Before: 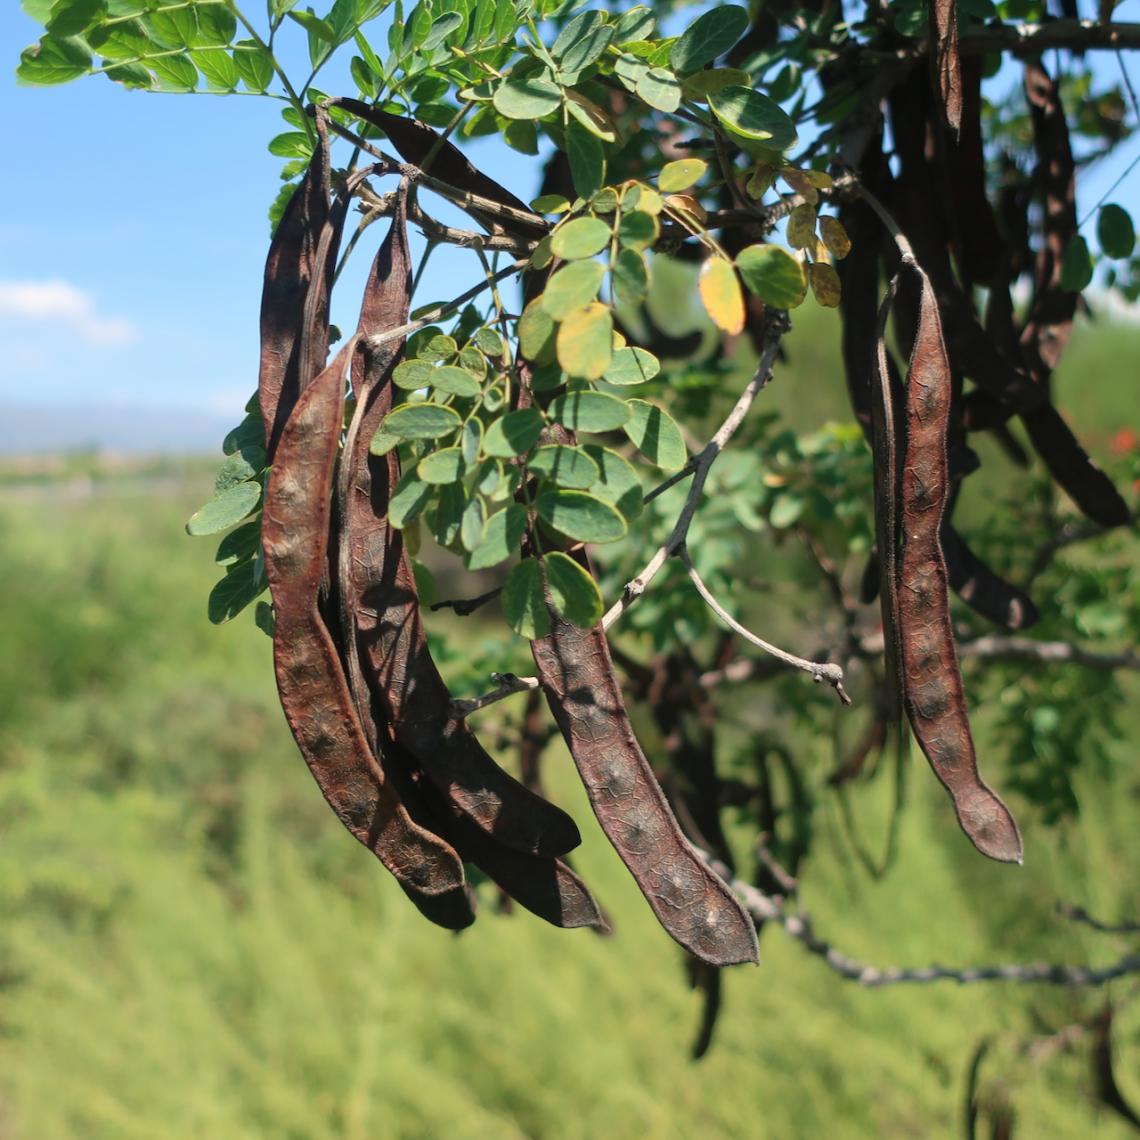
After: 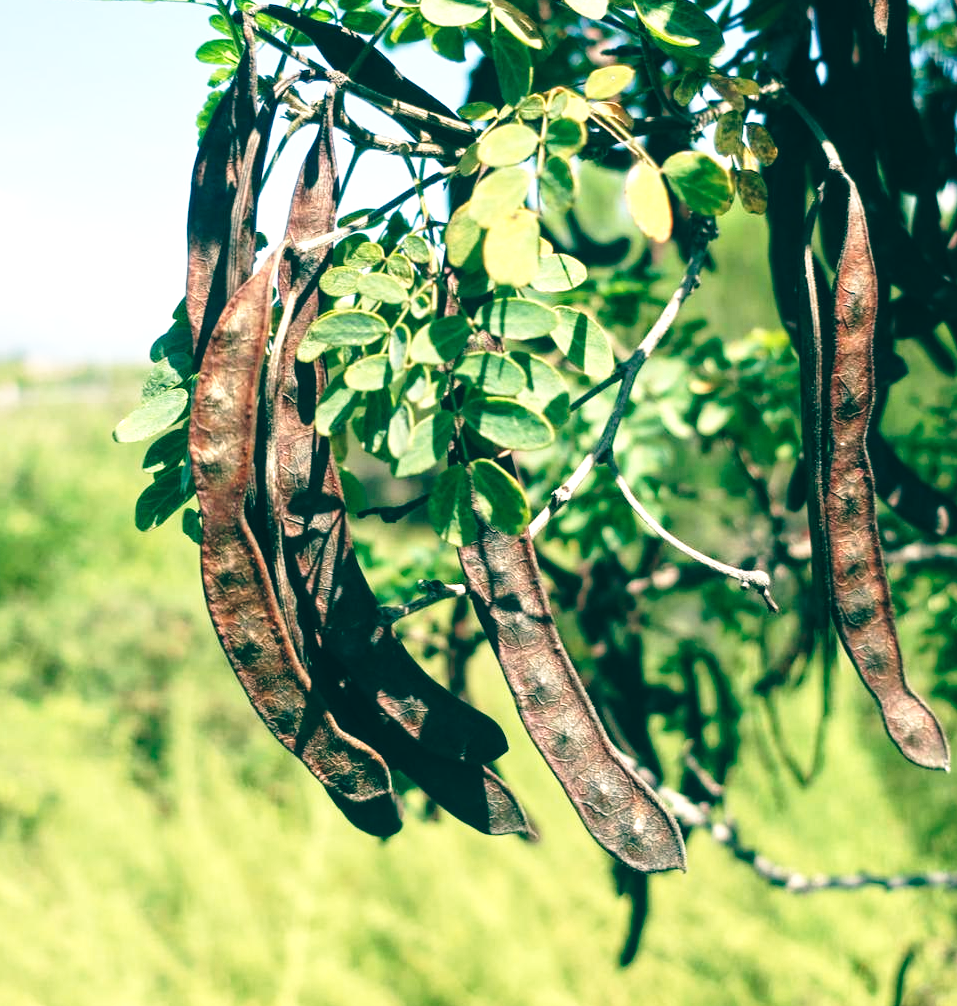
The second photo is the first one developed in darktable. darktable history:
crop: left 6.446%, top 8.188%, right 9.538%, bottom 3.548%
base curve: curves: ch0 [(0, 0) (0.026, 0.03) (0.109, 0.232) (0.351, 0.748) (0.669, 0.968) (1, 1)], preserve colors none
color balance: lift [1.005, 0.99, 1.007, 1.01], gamma [1, 0.979, 1.011, 1.021], gain [0.923, 1.098, 1.025, 0.902], input saturation 90.45%, contrast 7.73%, output saturation 105.91%
local contrast: highlights 99%, shadows 86%, detail 160%, midtone range 0.2
